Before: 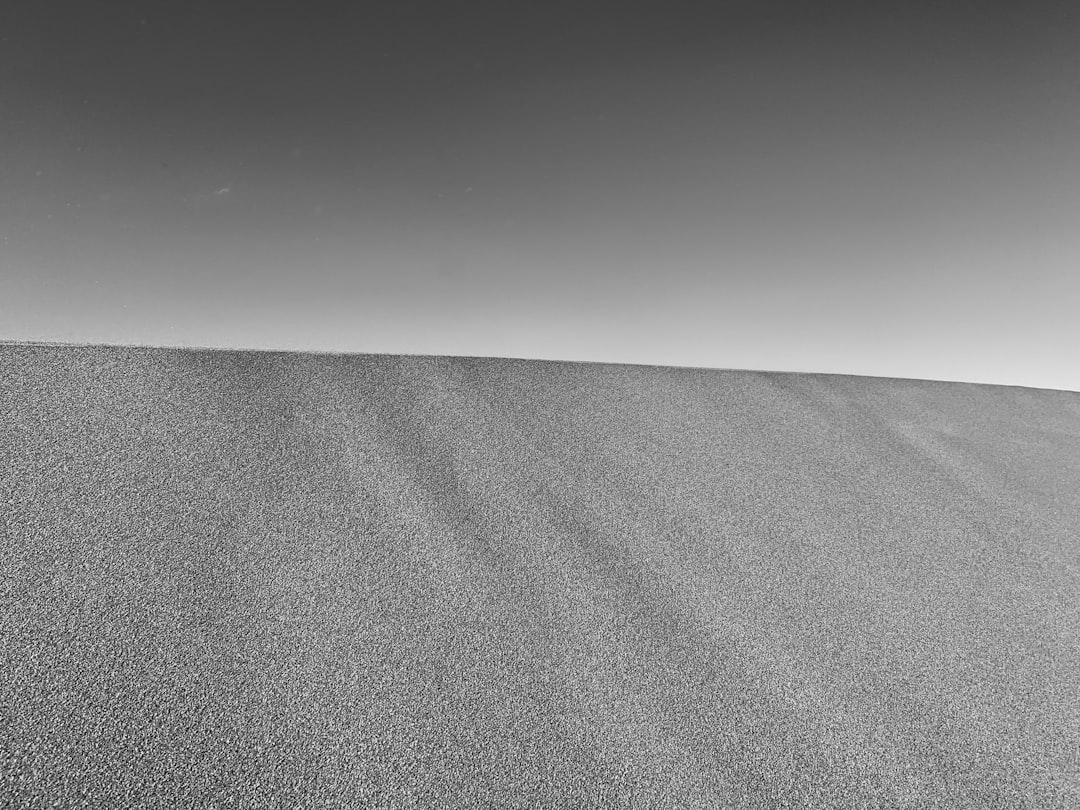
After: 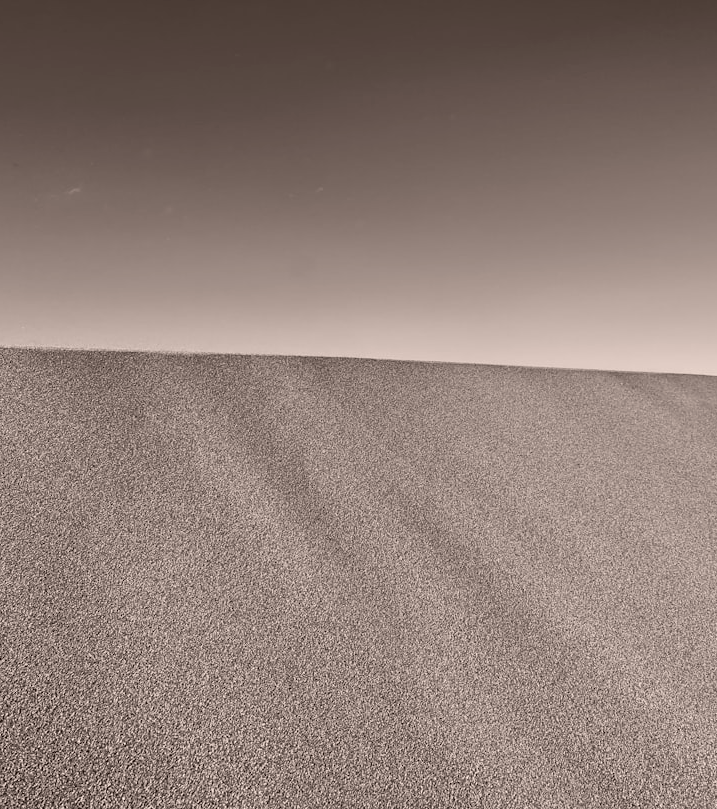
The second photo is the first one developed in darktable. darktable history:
color correction: highlights a* 6.75, highlights b* 7.61, shadows a* 6.48, shadows b* 6.96, saturation 0.914
crop and rotate: left 13.859%, right 19.684%
contrast brightness saturation: contrast 0.011, saturation -0.048
